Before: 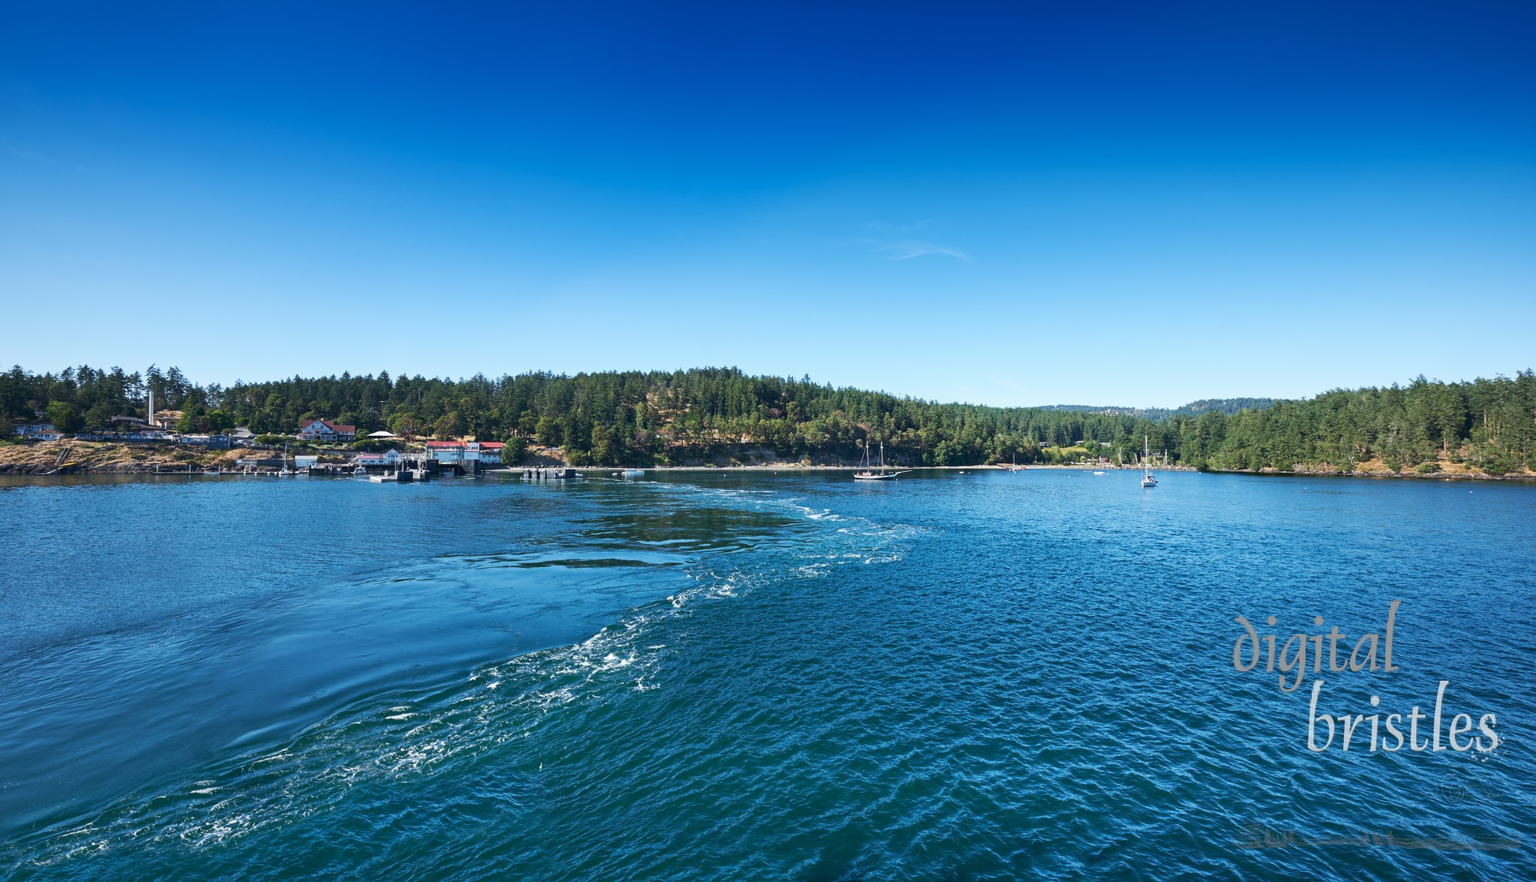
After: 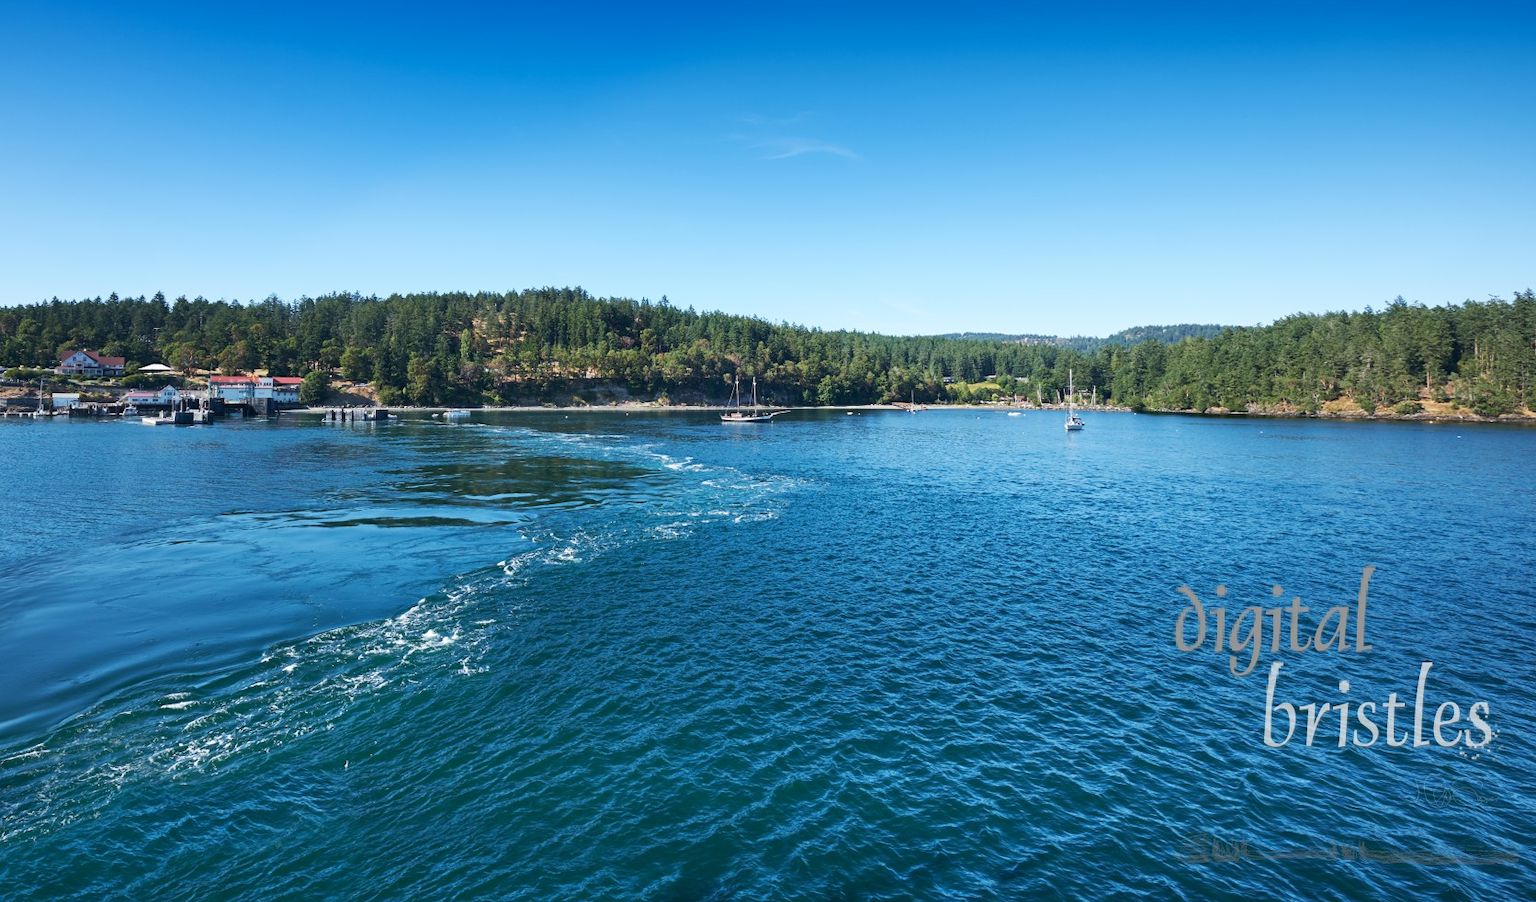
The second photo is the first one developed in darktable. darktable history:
crop: left 16.367%, top 14.437%
